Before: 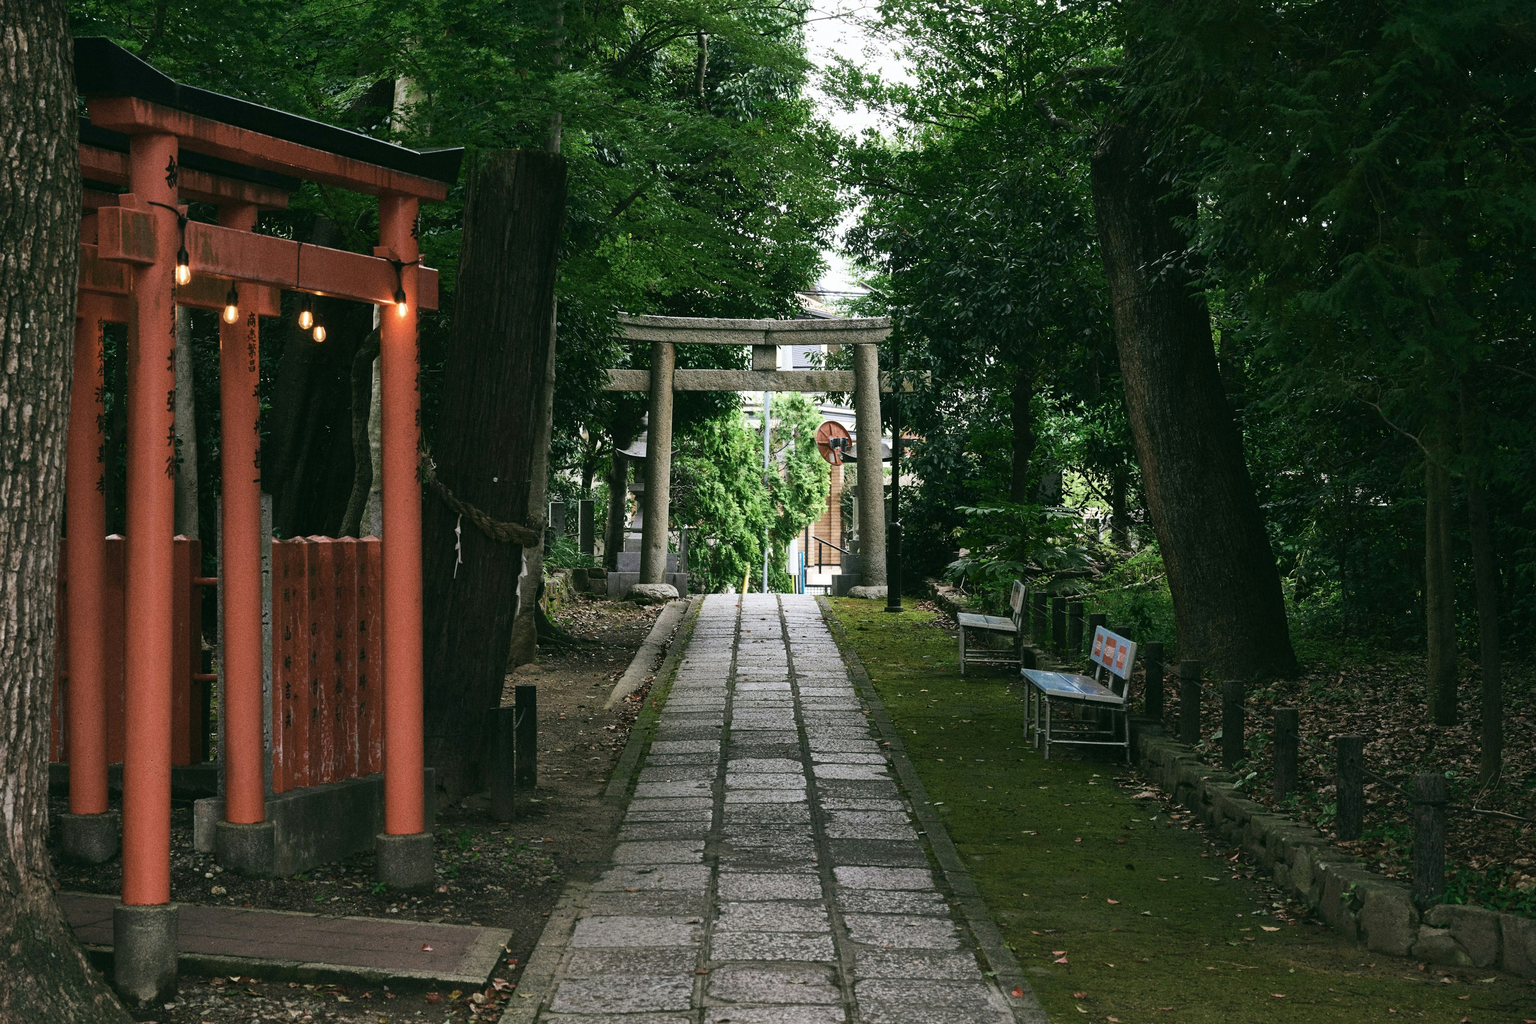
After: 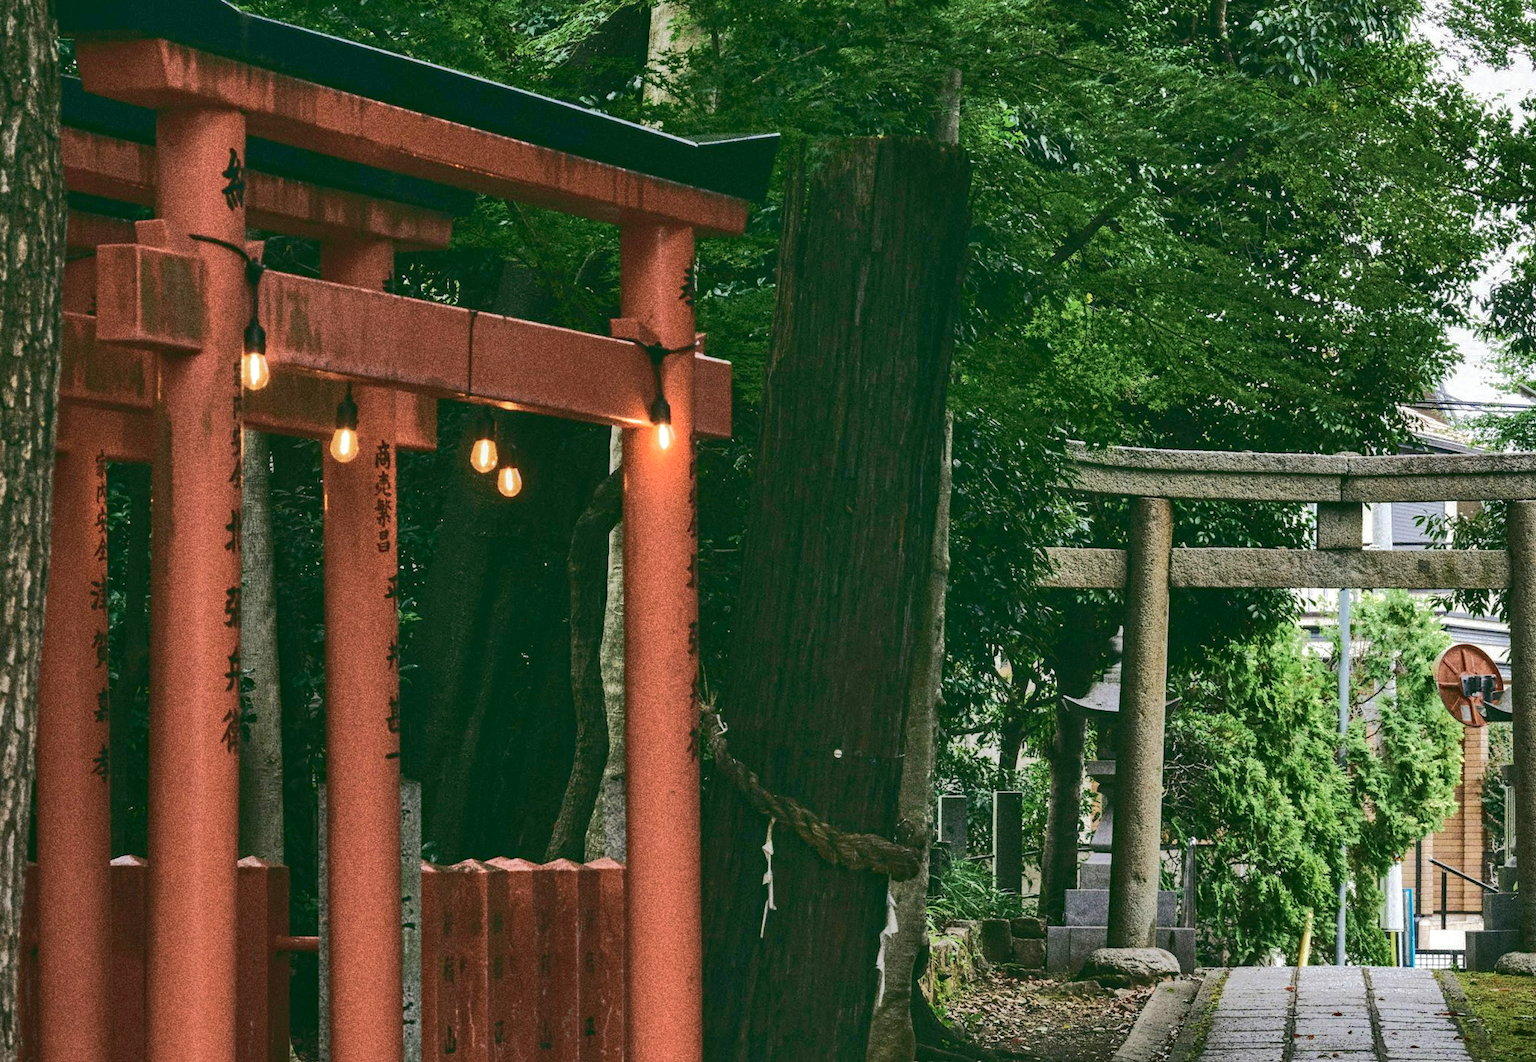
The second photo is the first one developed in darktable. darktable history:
crop and rotate: left 3.026%, top 7.436%, right 43.36%, bottom 36.982%
velvia: on, module defaults
tone curve: curves: ch0 [(0, 0) (0.003, 0.098) (0.011, 0.099) (0.025, 0.103) (0.044, 0.114) (0.069, 0.13) (0.1, 0.142) (0.136, 0.161) (0.177, 0.189) (0.224, 0.224) (0.277, 0.266) (0.335, 0.32) (0.399, 0.38) (0.468, 0.45) (0.543, 0.522) (0.623, 0.598) (0.709, 0.669) (0.801, 0.731) (0.898, 0.786) (1, 1)], color space Lab, linked channels, preserve colors none
shadows and highlights: low approximation 0.01, soften with gaussian
haze removal: compatibility mode true, adaptive false
local contrast: on, module defaults
